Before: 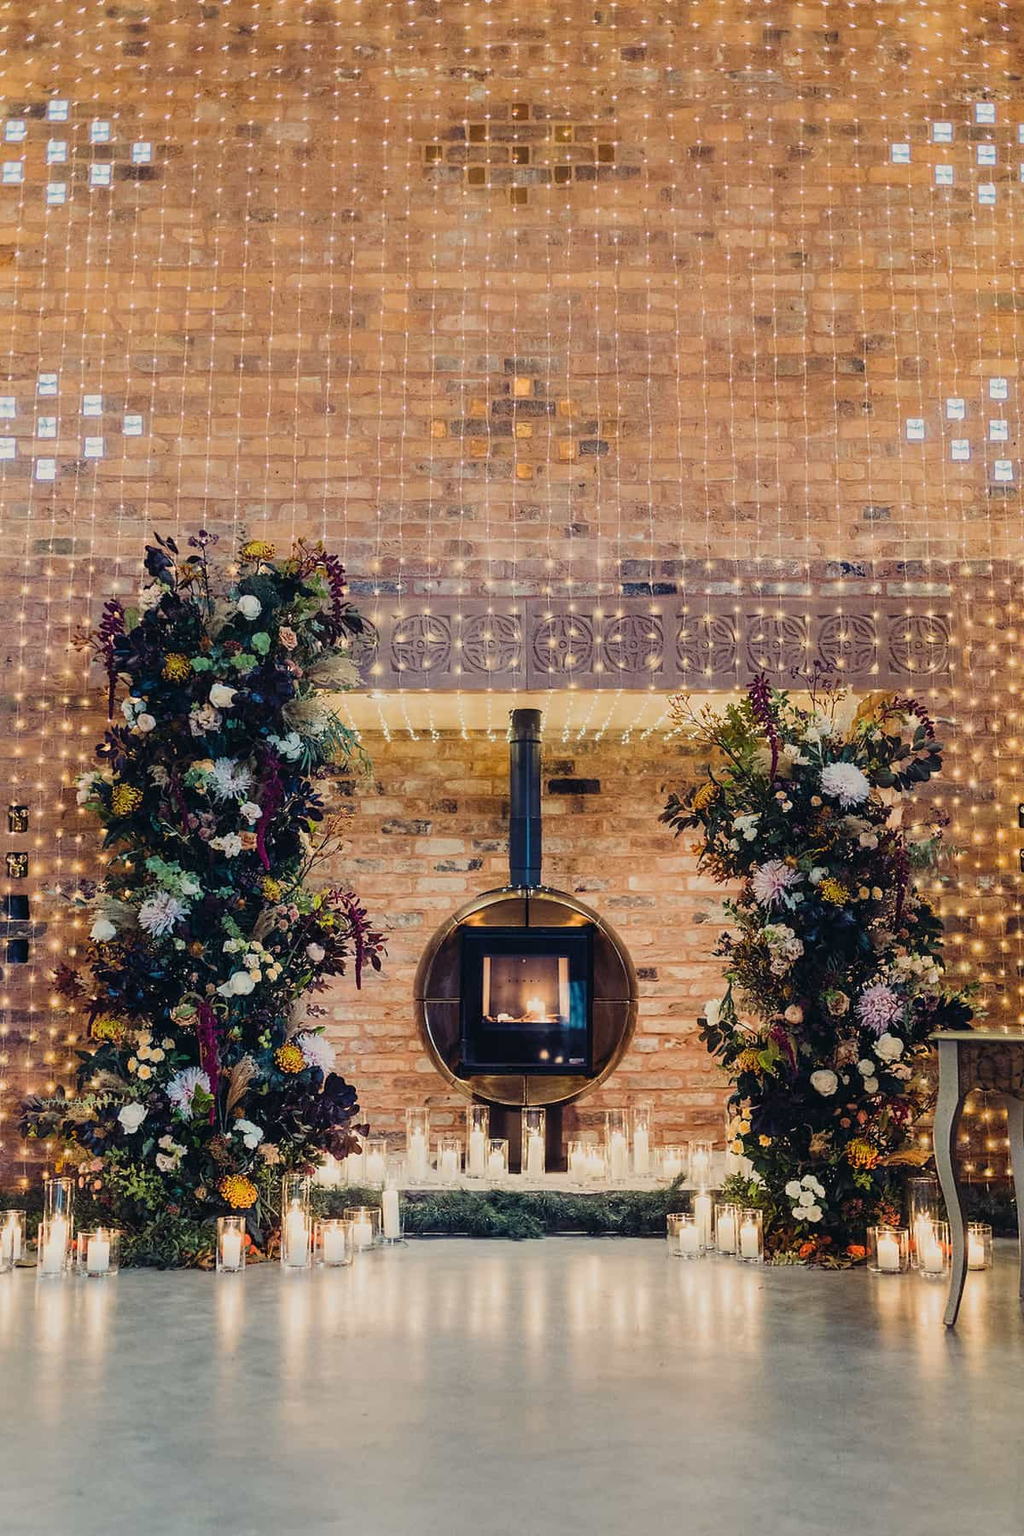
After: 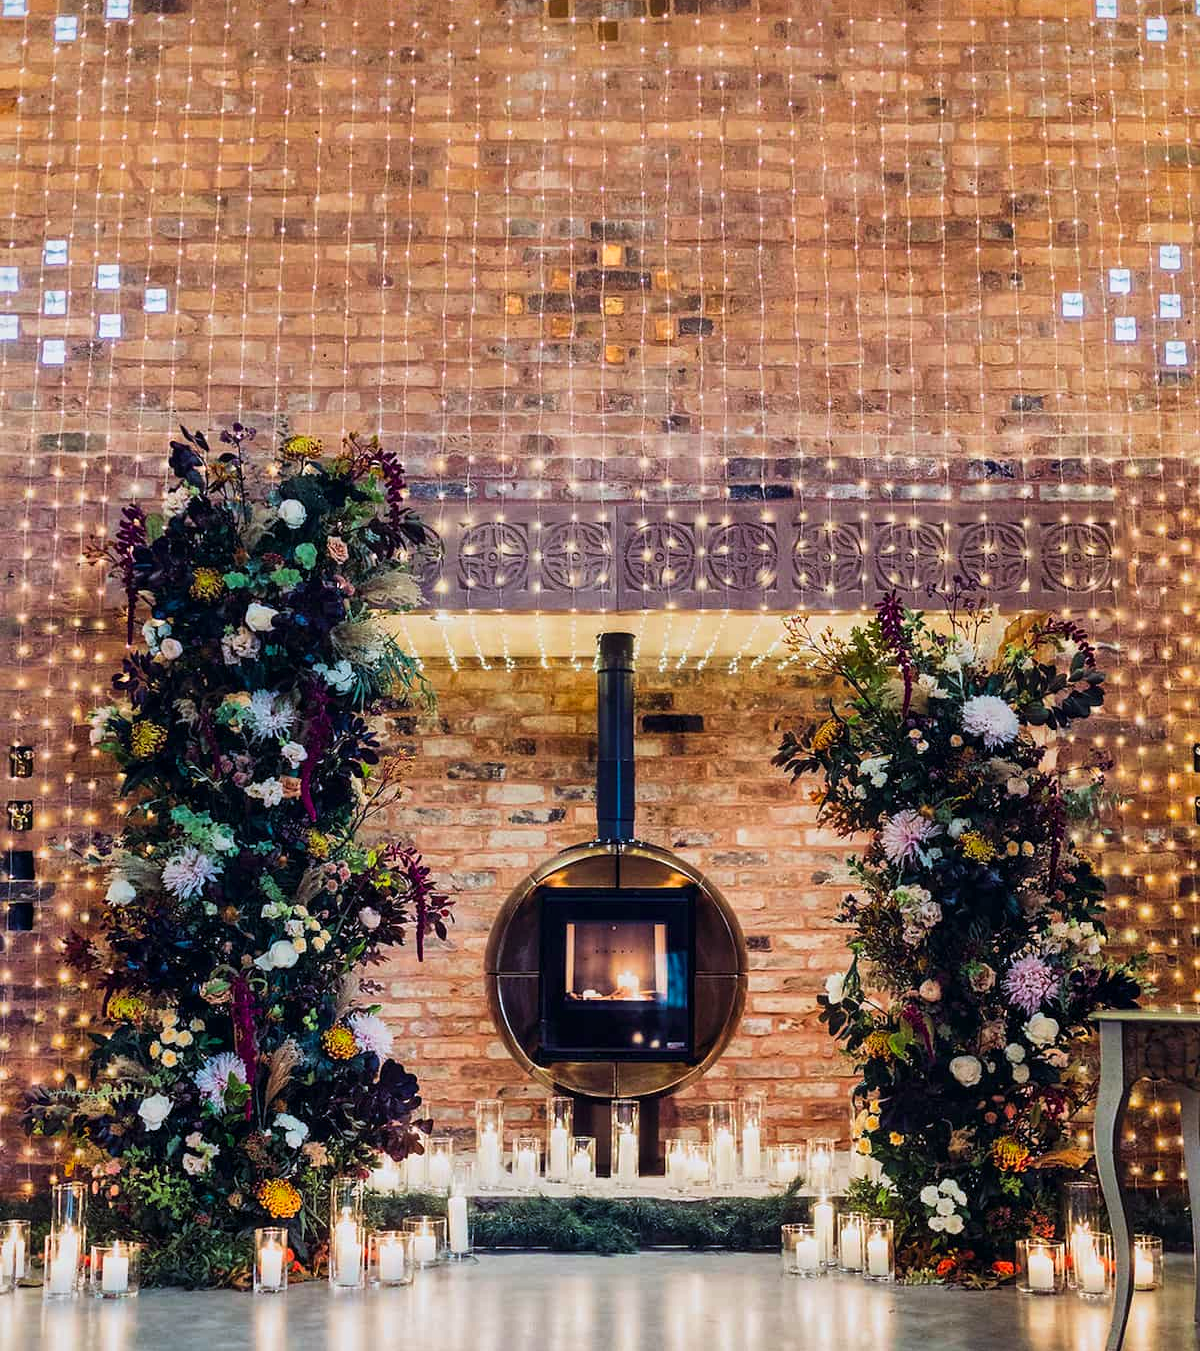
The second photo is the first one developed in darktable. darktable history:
crop: top 11.049%, bottom 13.894%
local contrast: mode bilateral grid, contrast 20, coarseness 51, detail 144%, midtone range 0.2
tone curve: curves: ch0 [(0, 0) (0.003, 0.038) (0.011, 0.035) (0.025, 0.03) (0.044, 0.044) (0.069, 0.062) (0.1, 0.087) (0.136, 0.114) (0.177, 0.15) (0.224, 0.193) (0.277, 0.242) (0.335, 0.299) (0.399, 0.361) (0.468, 0.437) (0.543, 0.521) (0.623, 0.614) (0.709, 0.717) (0.801, 0.817) (0.898, 0.913) (1, 1)], preserve colors none
color calibration: output R [0.948, 0.091, -0.04, 0], output G [-0.3, 1.384, -0.085, 0], output B [-0.108, 0.061, 1.08, 0], illuminant as shot in camera, x 0.358, y 0.373, temperature 4628.91 K
